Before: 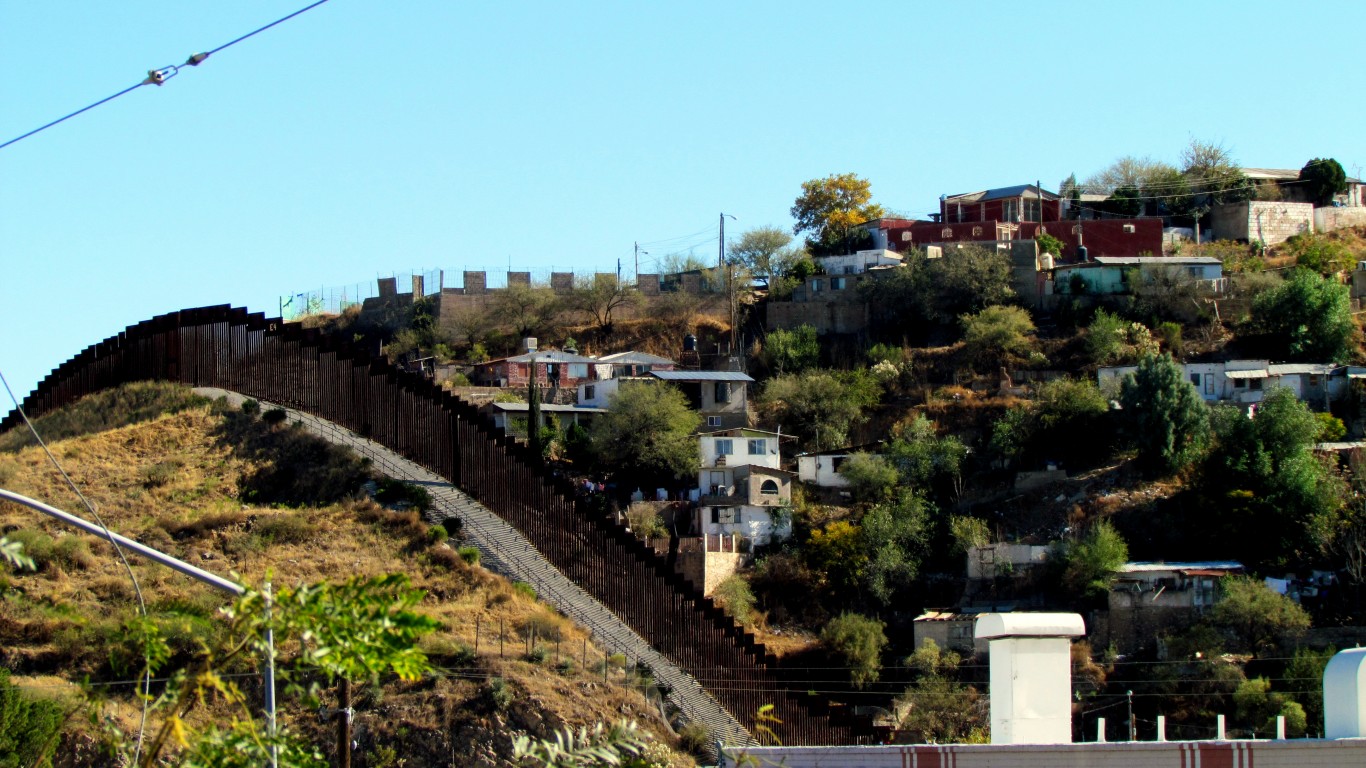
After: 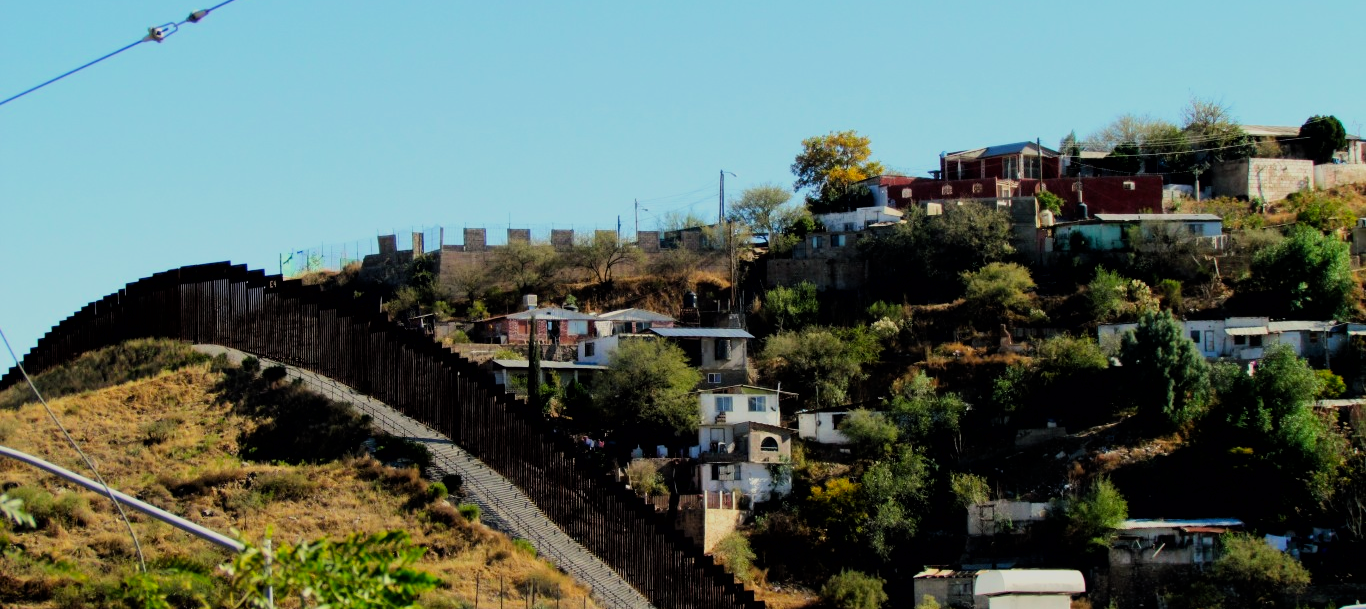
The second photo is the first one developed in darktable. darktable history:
filmic rgb: black relative exposure -7.65 EV, white relative exposure 4.56 EV, hardness 3.61, color science v6 (2022)
crop and rotate: top 5.65%, bottom 14.95%
contrast brightness saturation: saturation 0.097
